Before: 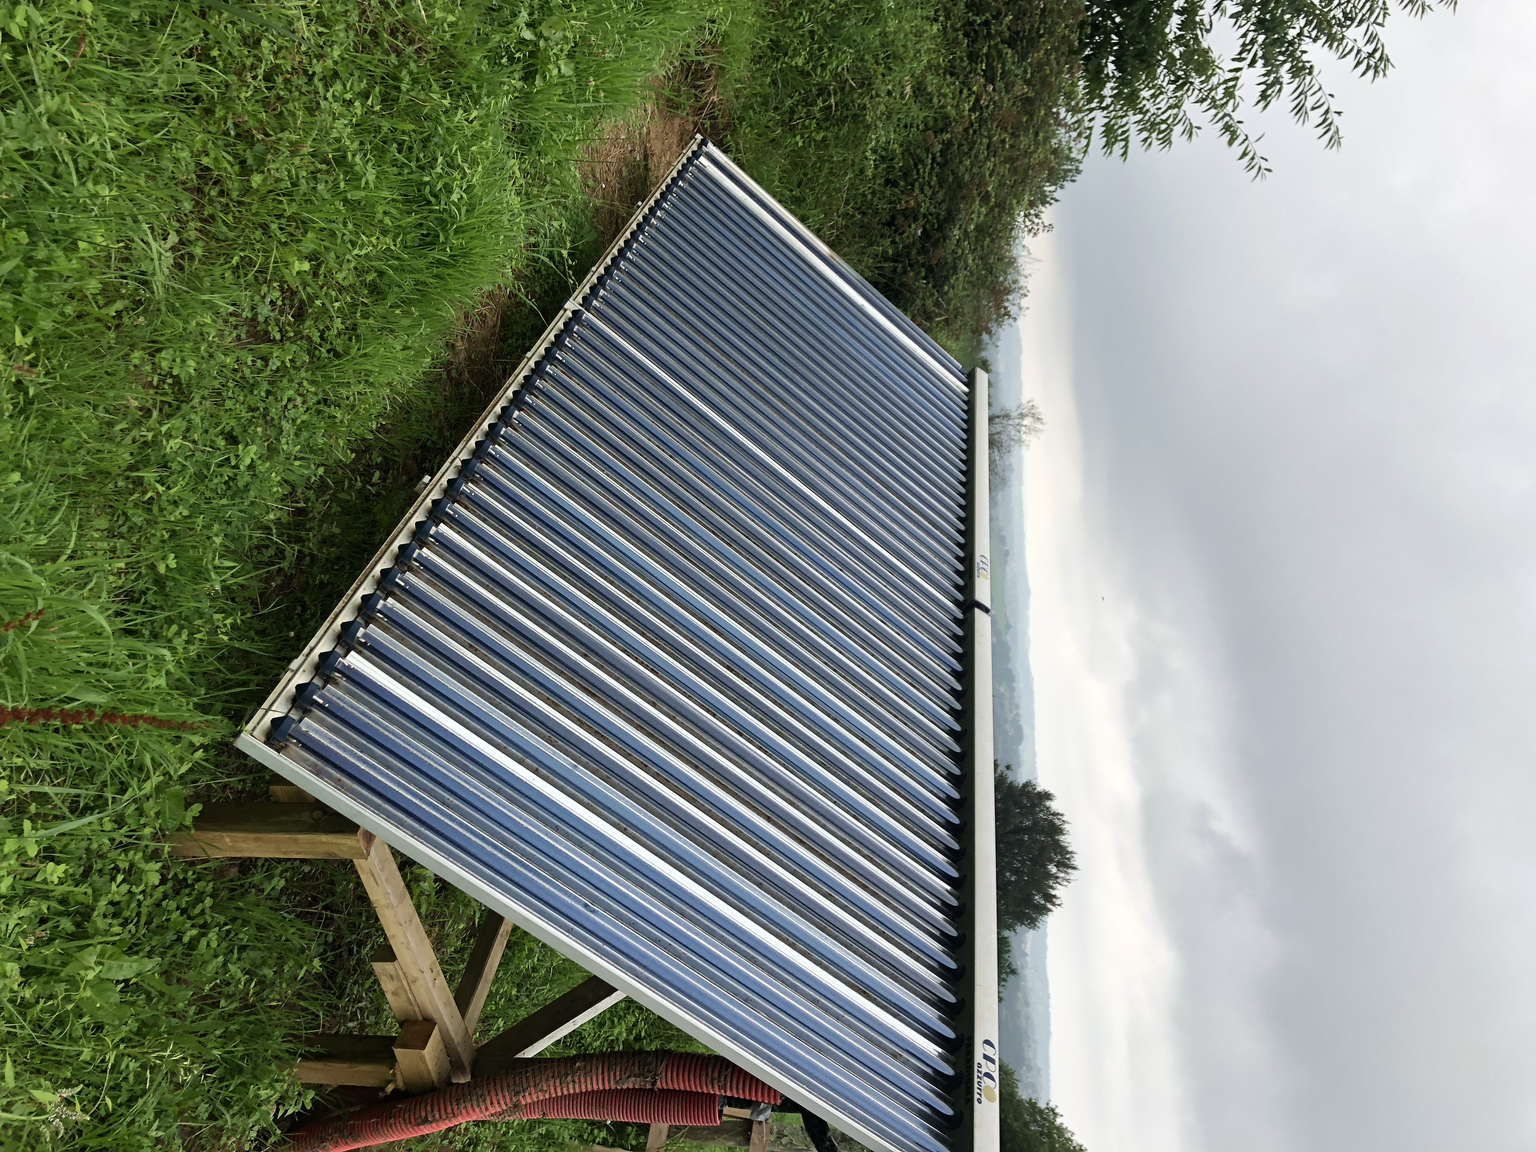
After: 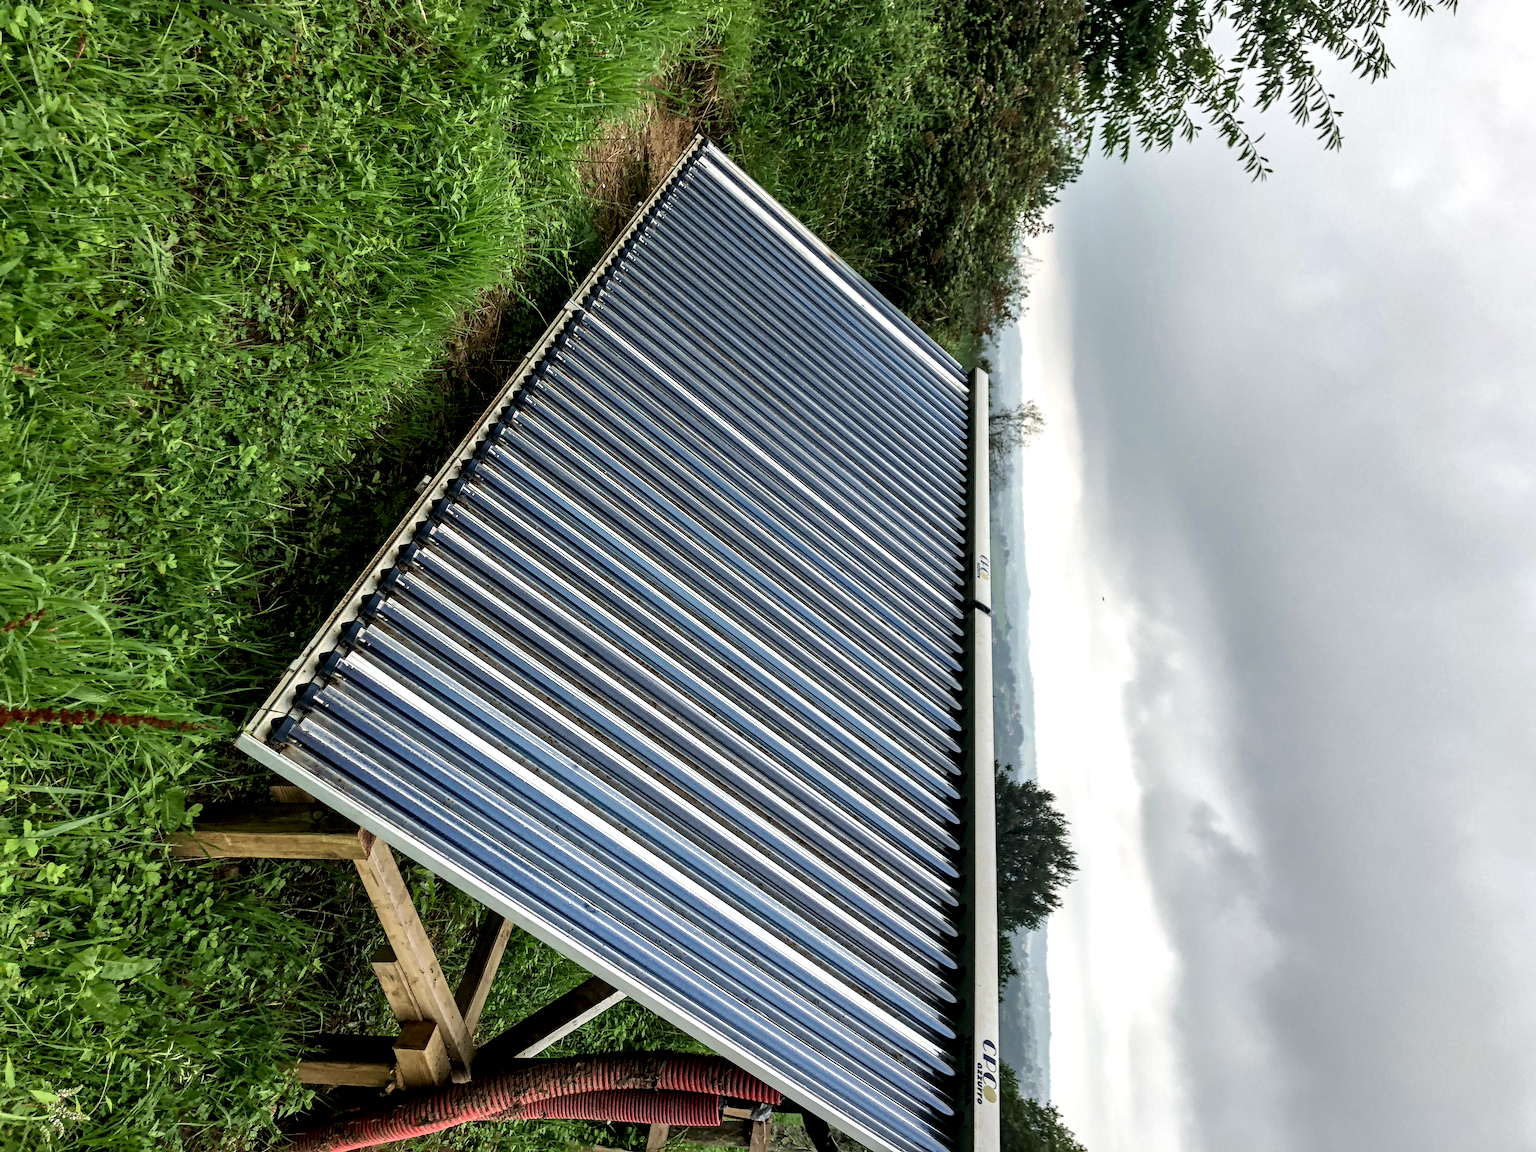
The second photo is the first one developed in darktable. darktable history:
shadows and highlights: radius 126.85, shadows 30.26, highlights -31.14, low approximation 0.01, soften with gaussian
local contrast: highlights 64%, shadows 54%, detail 169%, midtone range 0.52
